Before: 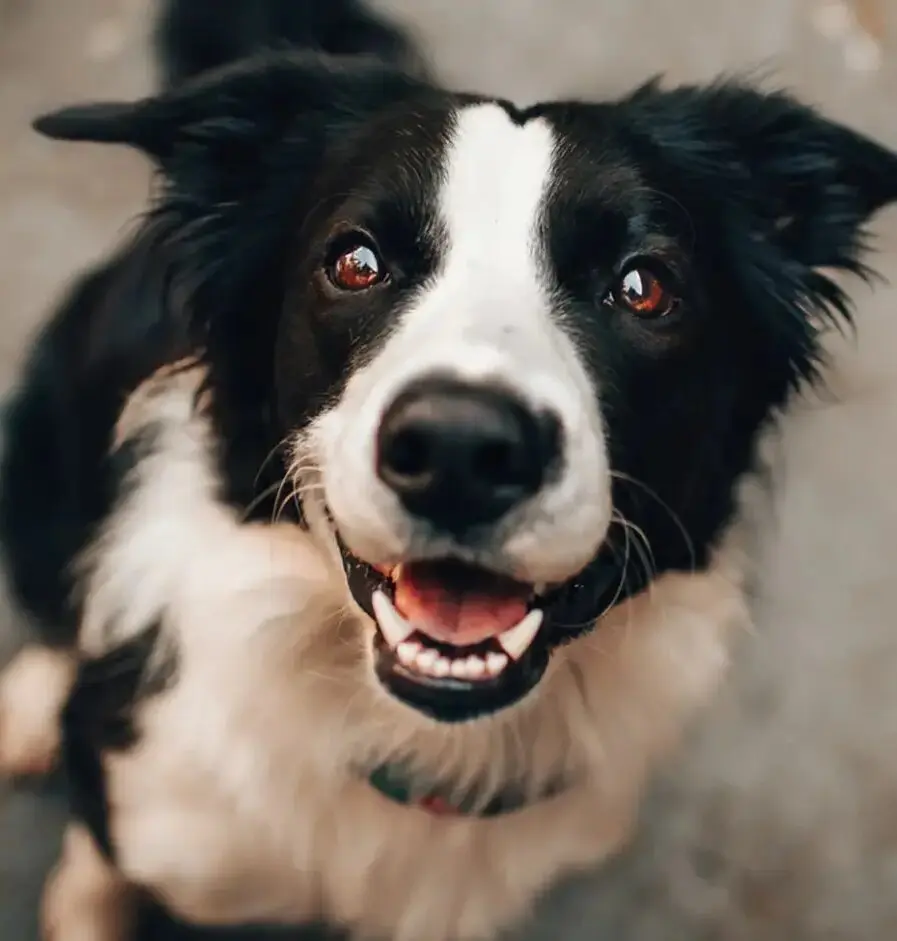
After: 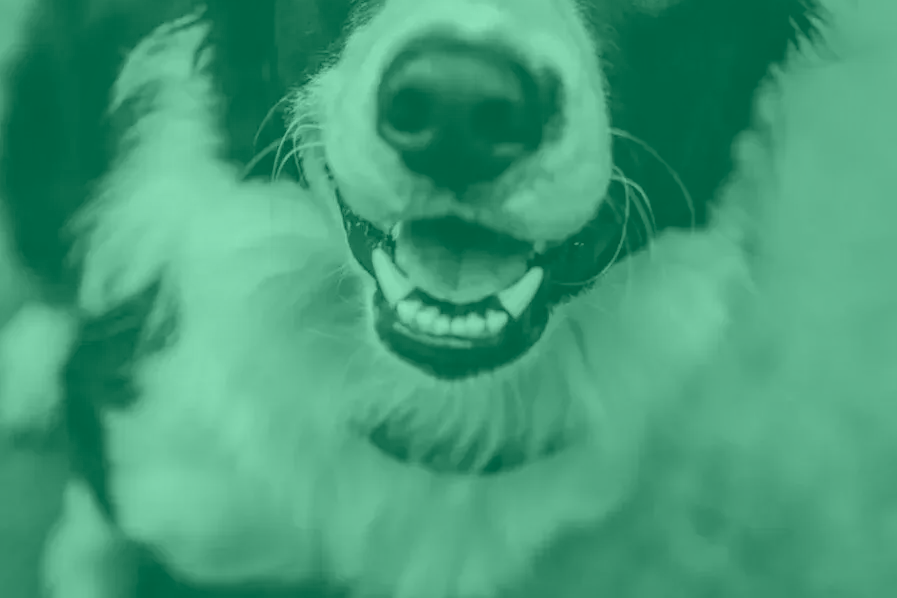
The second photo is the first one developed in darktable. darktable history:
rotate and perspective: automatic cropping off
crop and rotate: top 36.435%
colorize: hue 147.6°, saturation 65%, lightness 21.64%
shadows and highlights: shadows 30
local contrast: detail 142%
